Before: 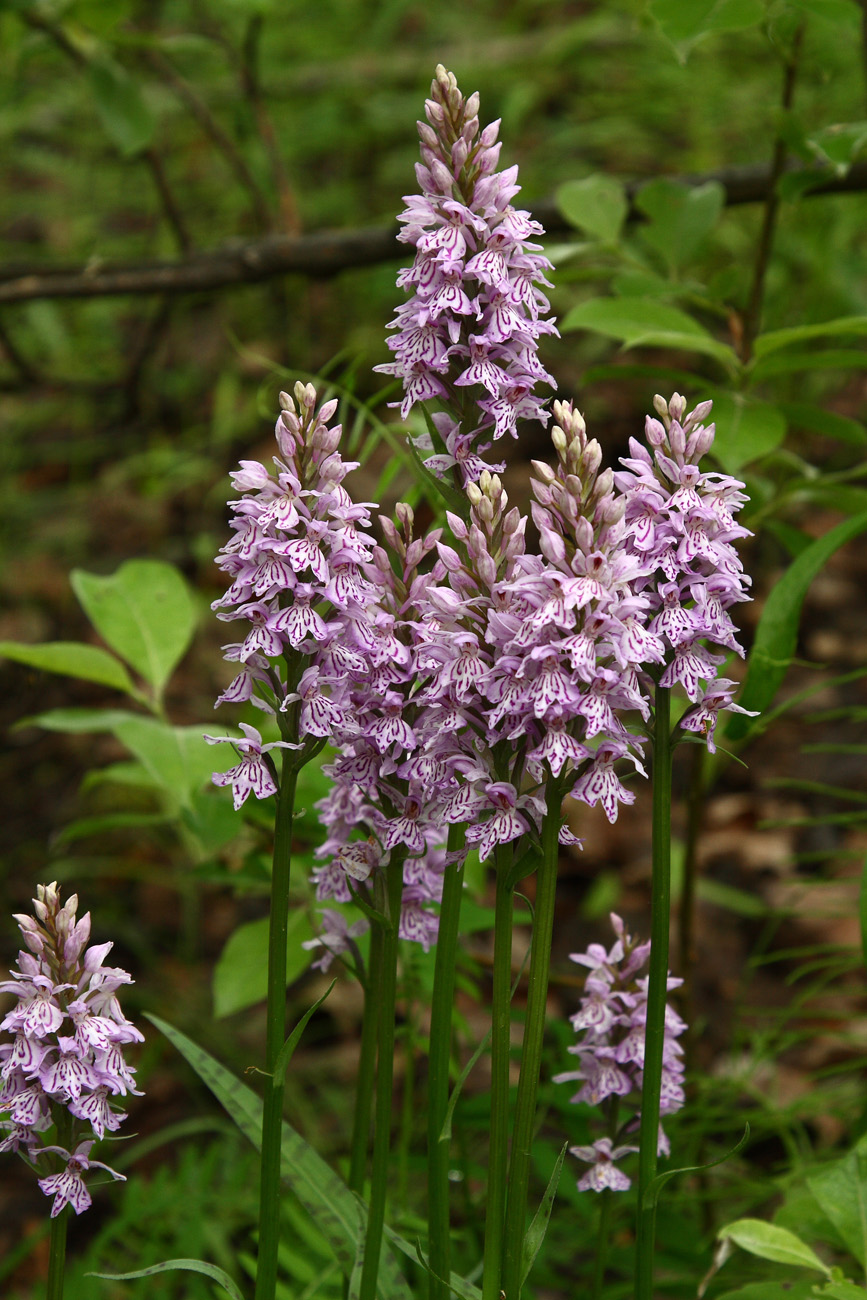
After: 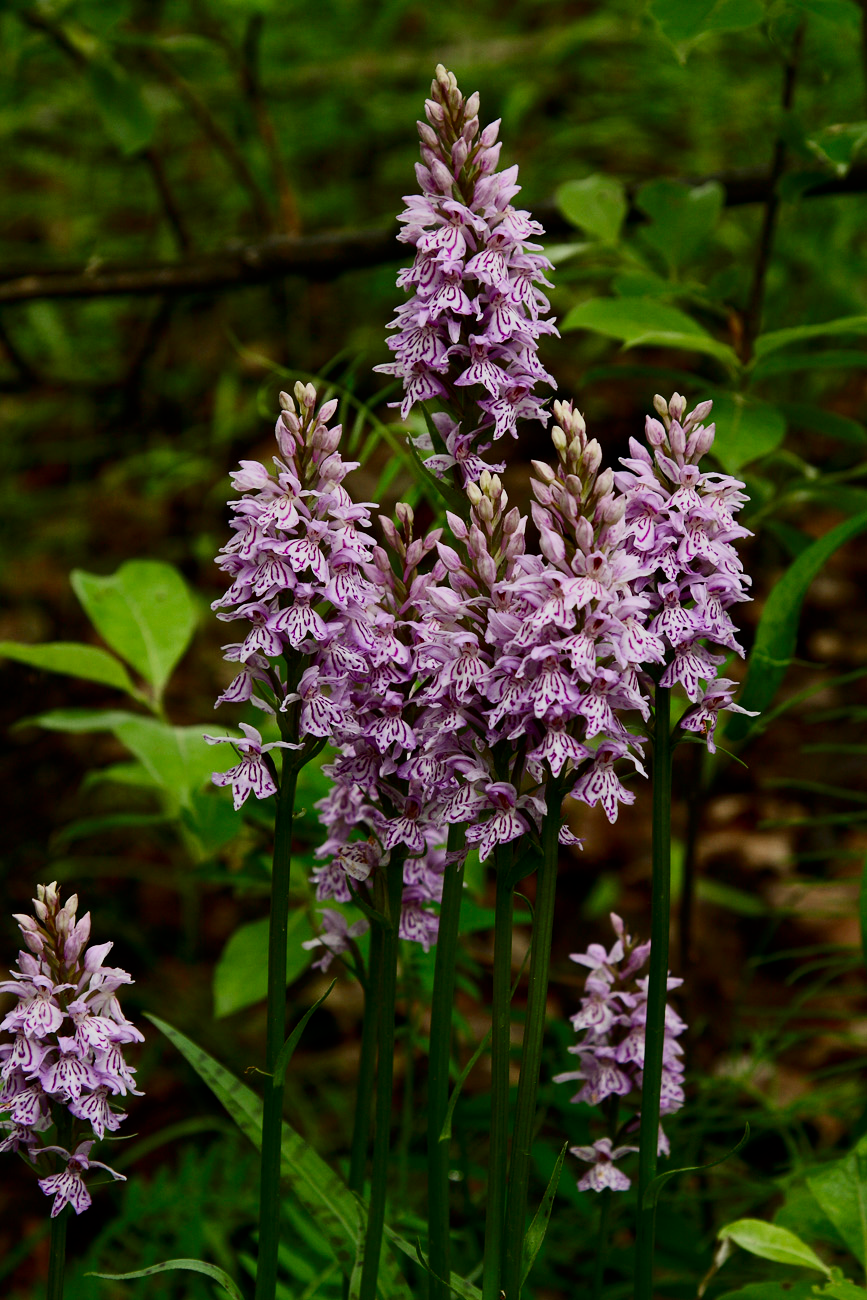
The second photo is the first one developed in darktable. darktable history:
contrast brightness saturation: contrast 0.187, brightness -0.108, saturation 0.212
filmic rgb: black relative exposure -7.65 EV, white relative exposure 4.56 EV, hardness 3.61
